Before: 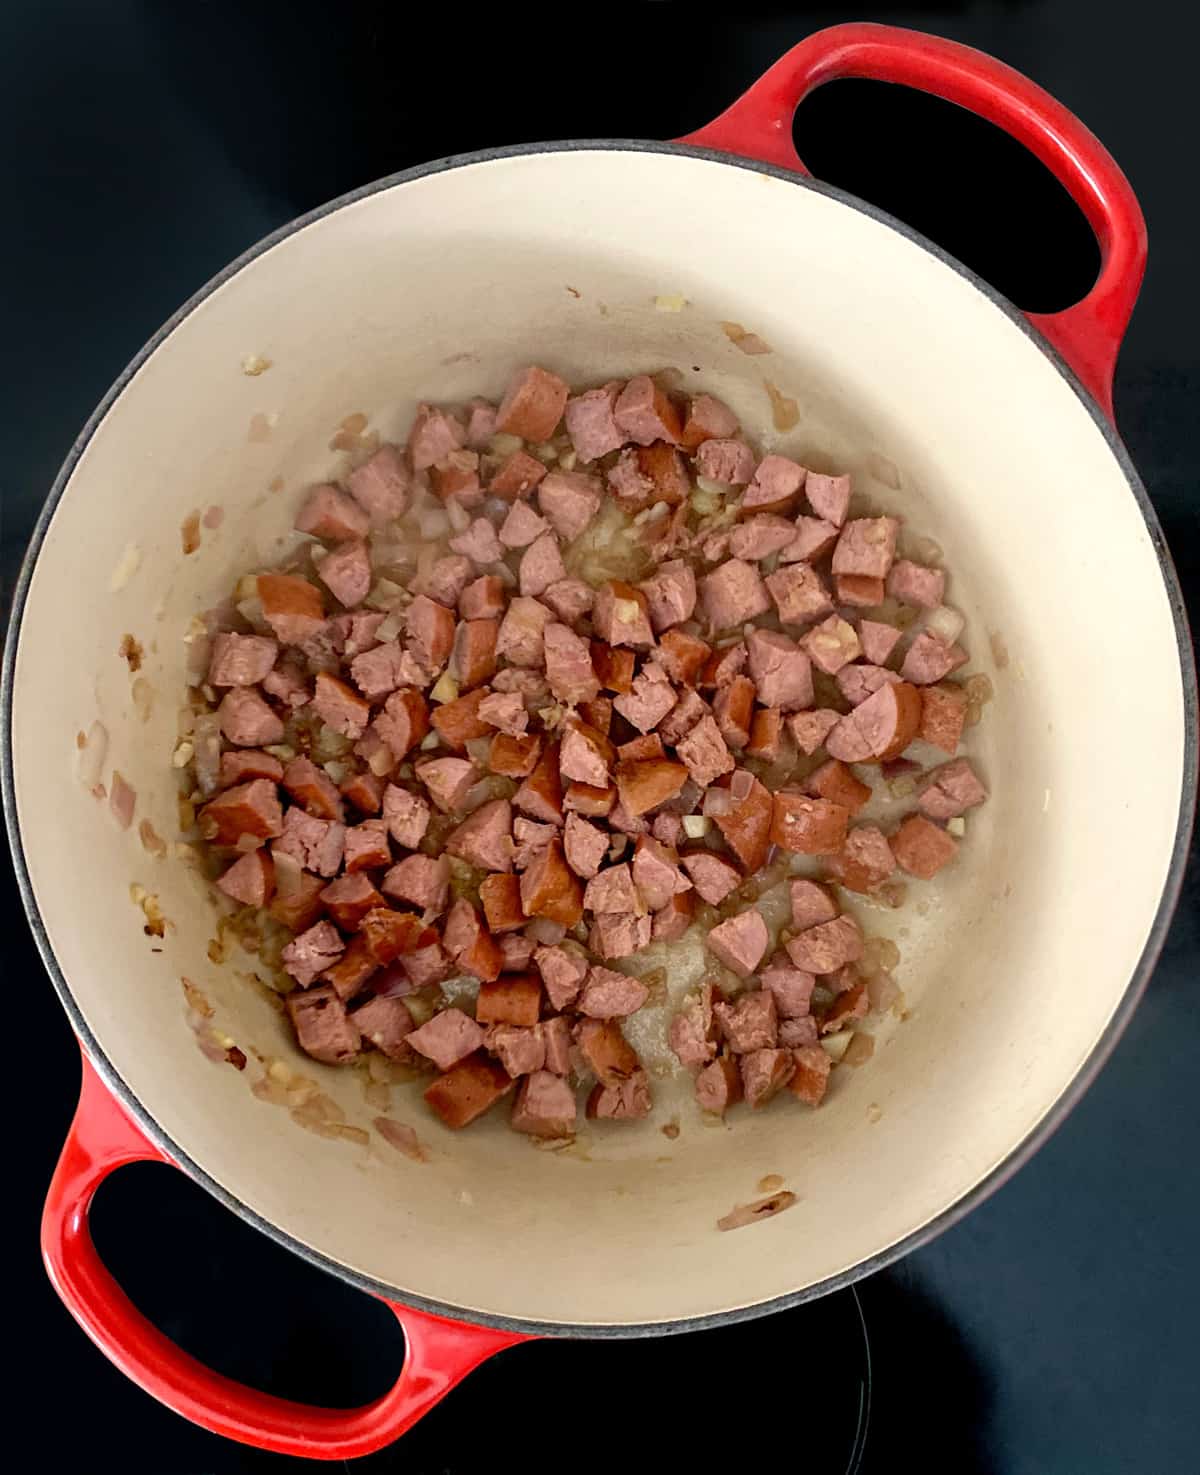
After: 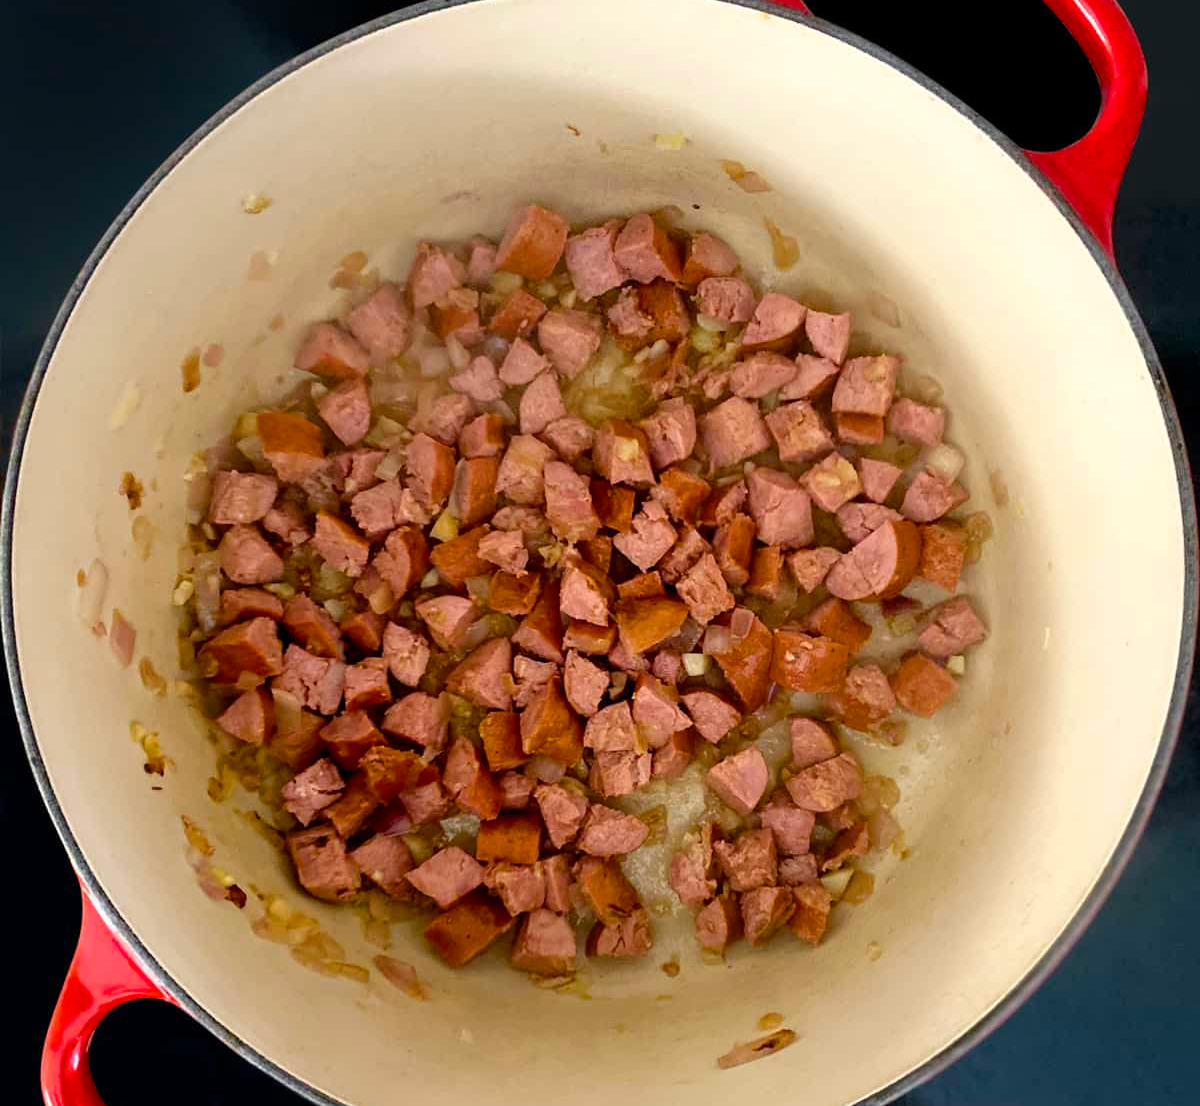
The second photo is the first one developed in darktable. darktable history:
color balance rgb: perceptual saturation grading › global saturation 30%, global vibrance 20%
crop: top 11.038%, bottom 13.962%
